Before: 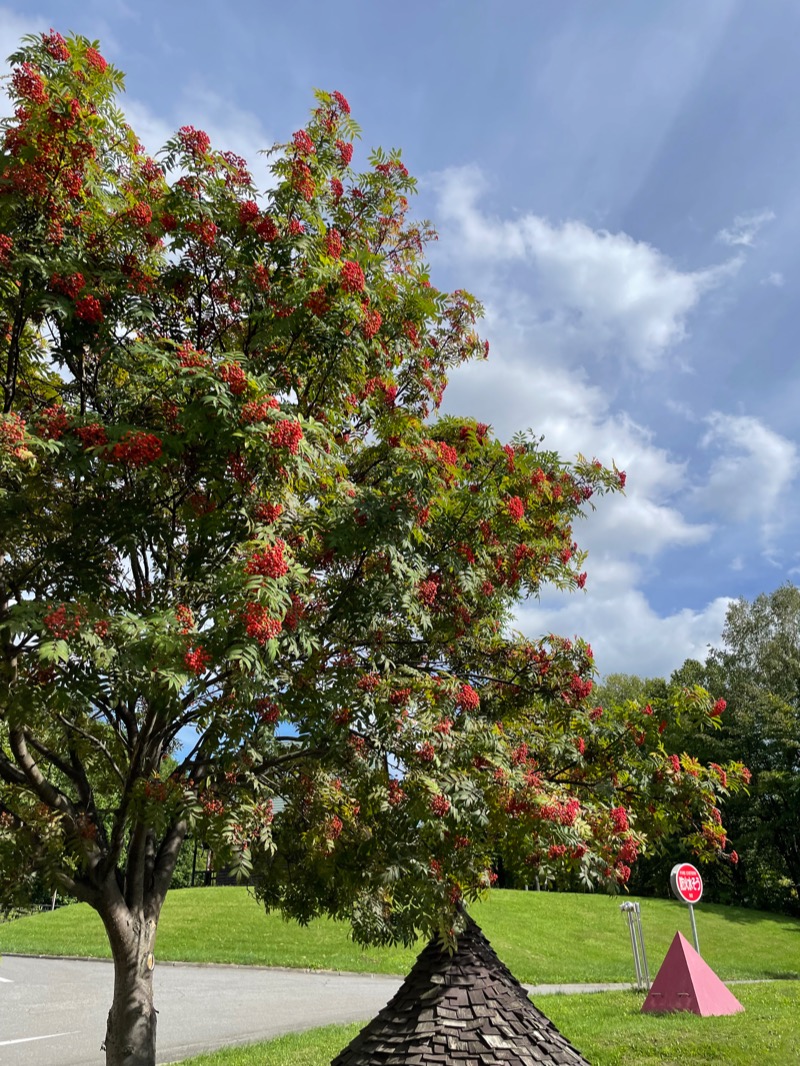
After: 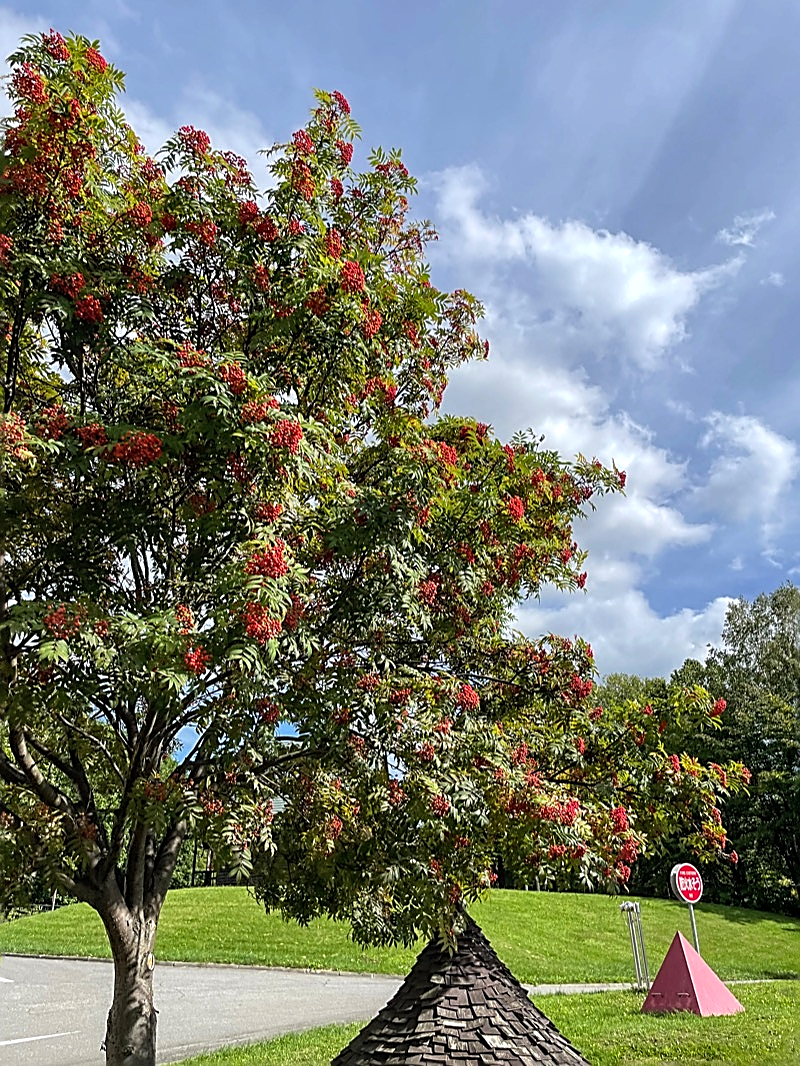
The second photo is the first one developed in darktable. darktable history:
exposure: exposure 0.165 EV, compensate highlight preservation false
local contrast: on, module defaults
sharpen: radius 1.737, amount 1.303
